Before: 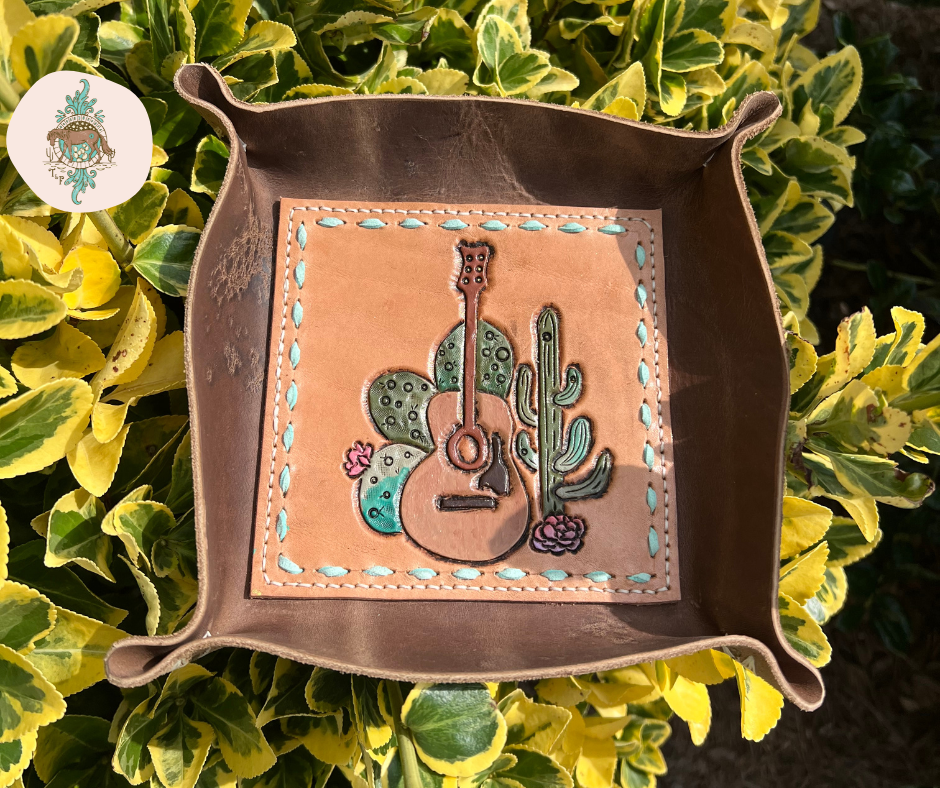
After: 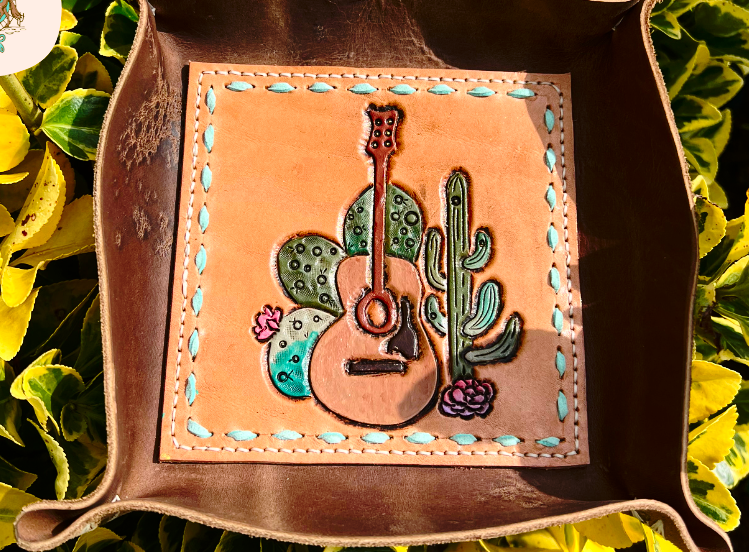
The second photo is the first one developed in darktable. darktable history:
base curve: curves: ch0 [(0, 0) (0.073, 0.04) (0.157, 0.139) (0.492, 0.492) (0.758, 0.758) (1, 1)], preserve colors none
contrast brightness saturation: contrast 0.185, saturation 0.309
crop: left 9.732%, top 17.264%, right 10.546%, bottom 12.31%
